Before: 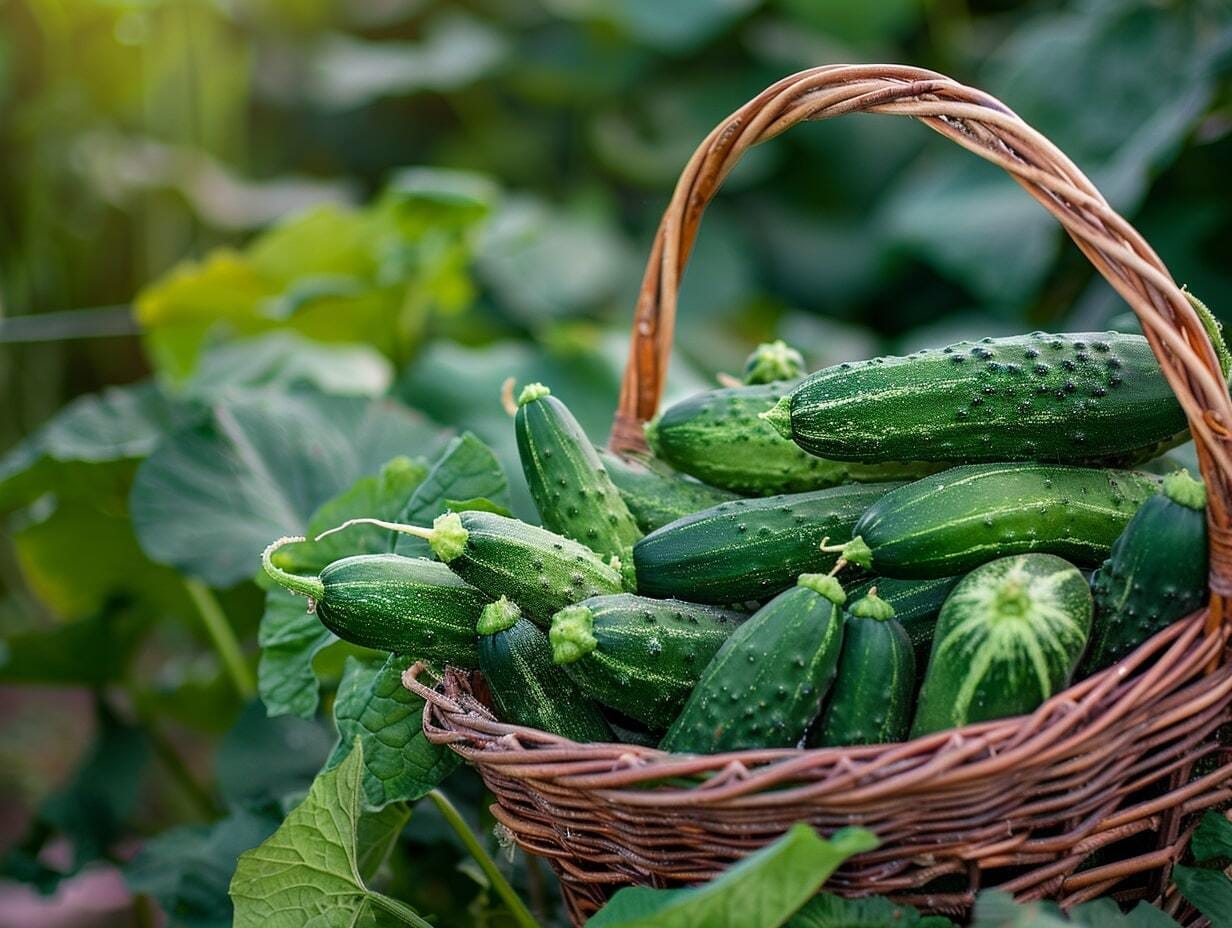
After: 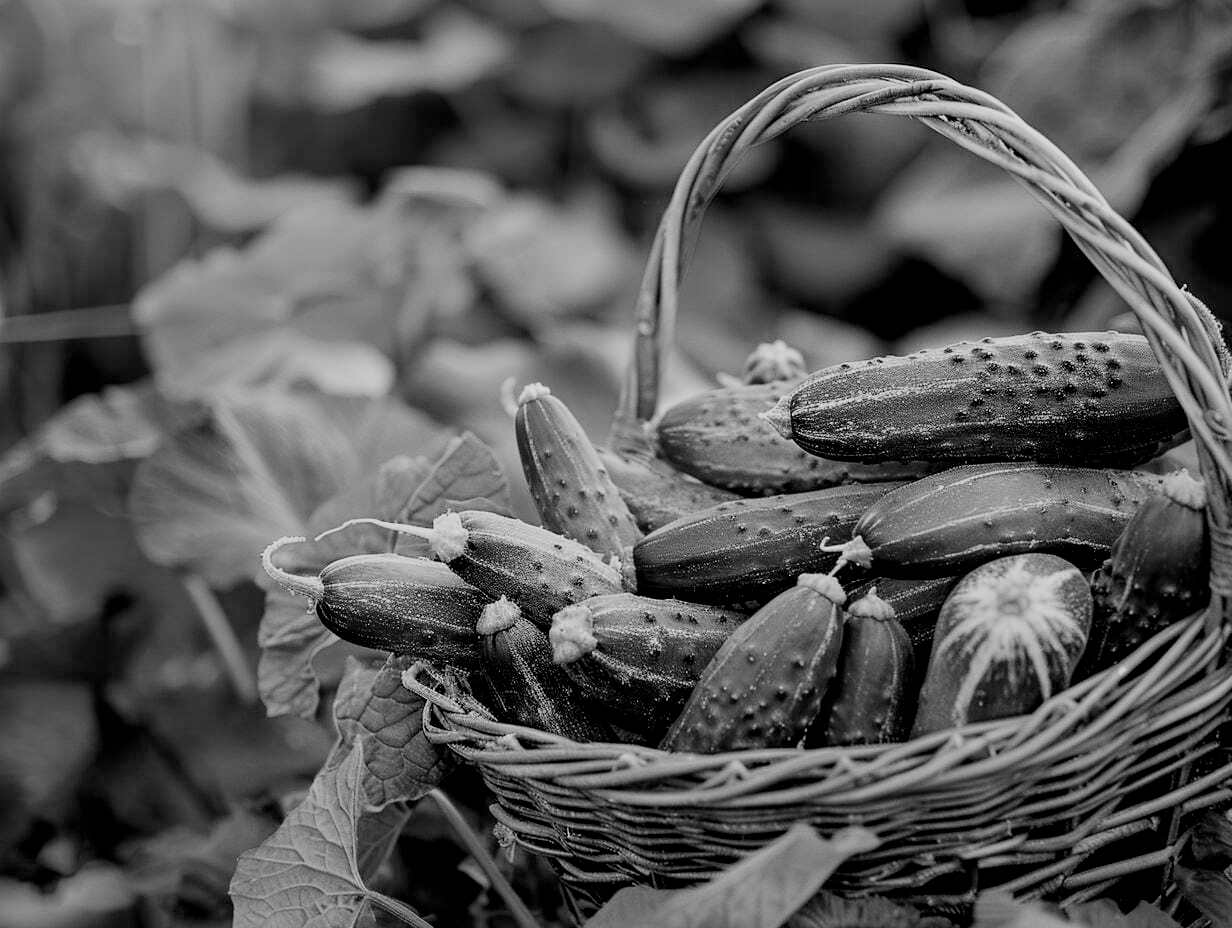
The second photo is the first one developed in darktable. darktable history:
filmic rgb: black relative exposure -7.65 EV, white relative exposure 4.56 EV, hardness 3.61, color science v6 (2022)
monochrome: size 1
rgb levels: levels [[0.01, 0.419, 0.839], [0, 0.5, 1], [0, 0.5, 1]]
